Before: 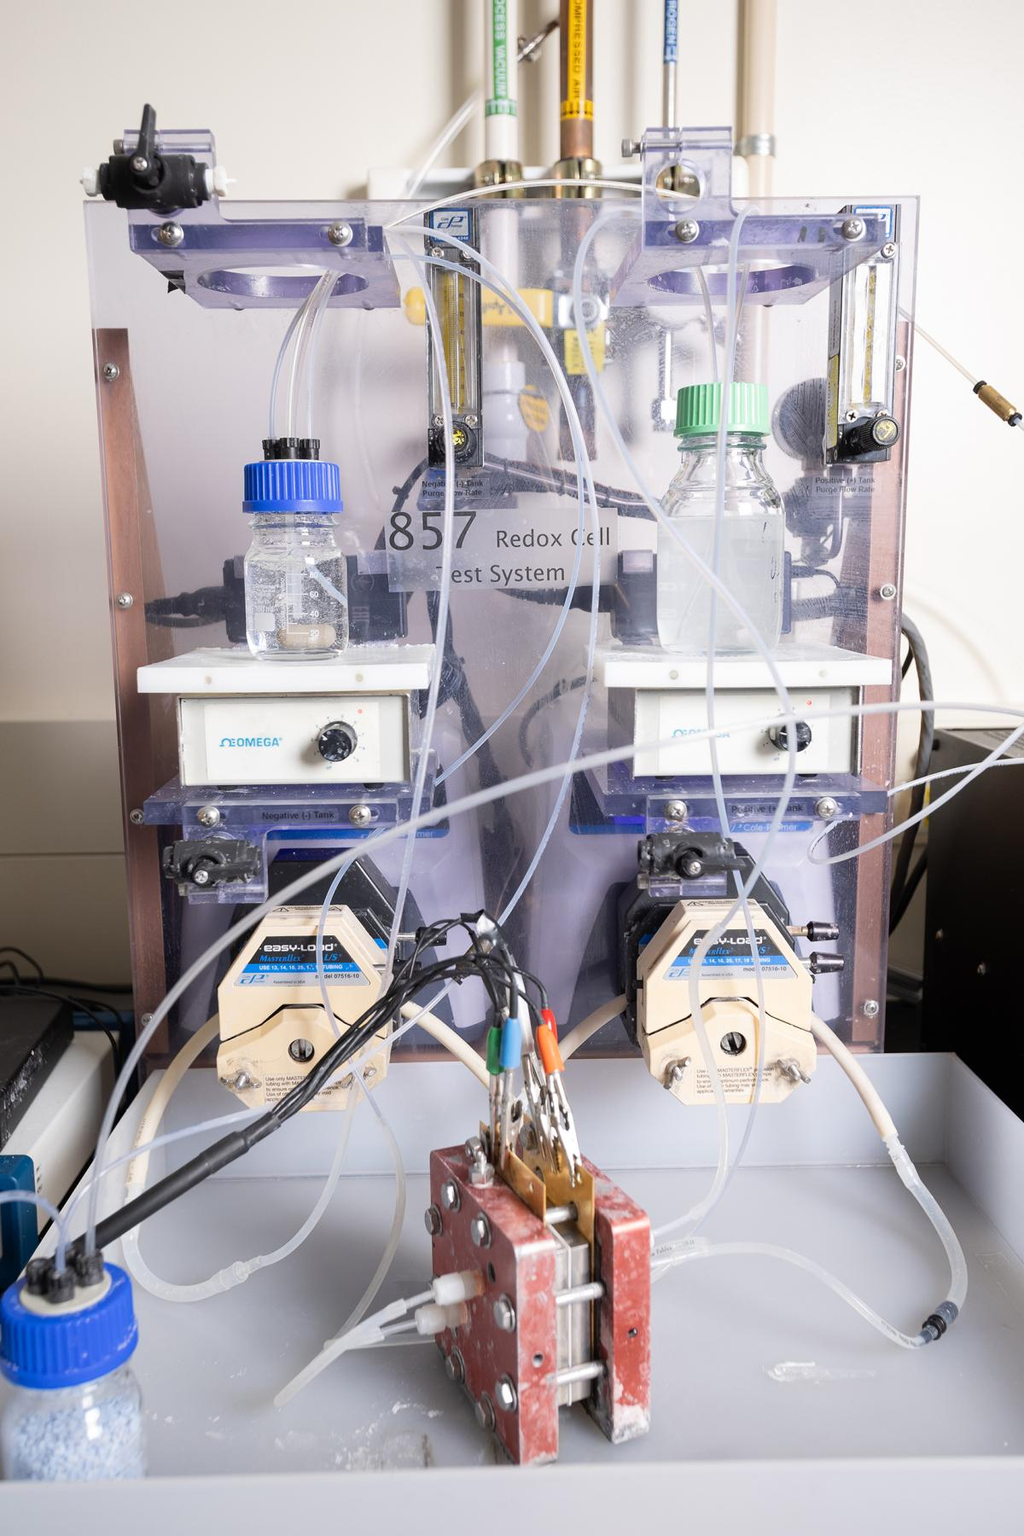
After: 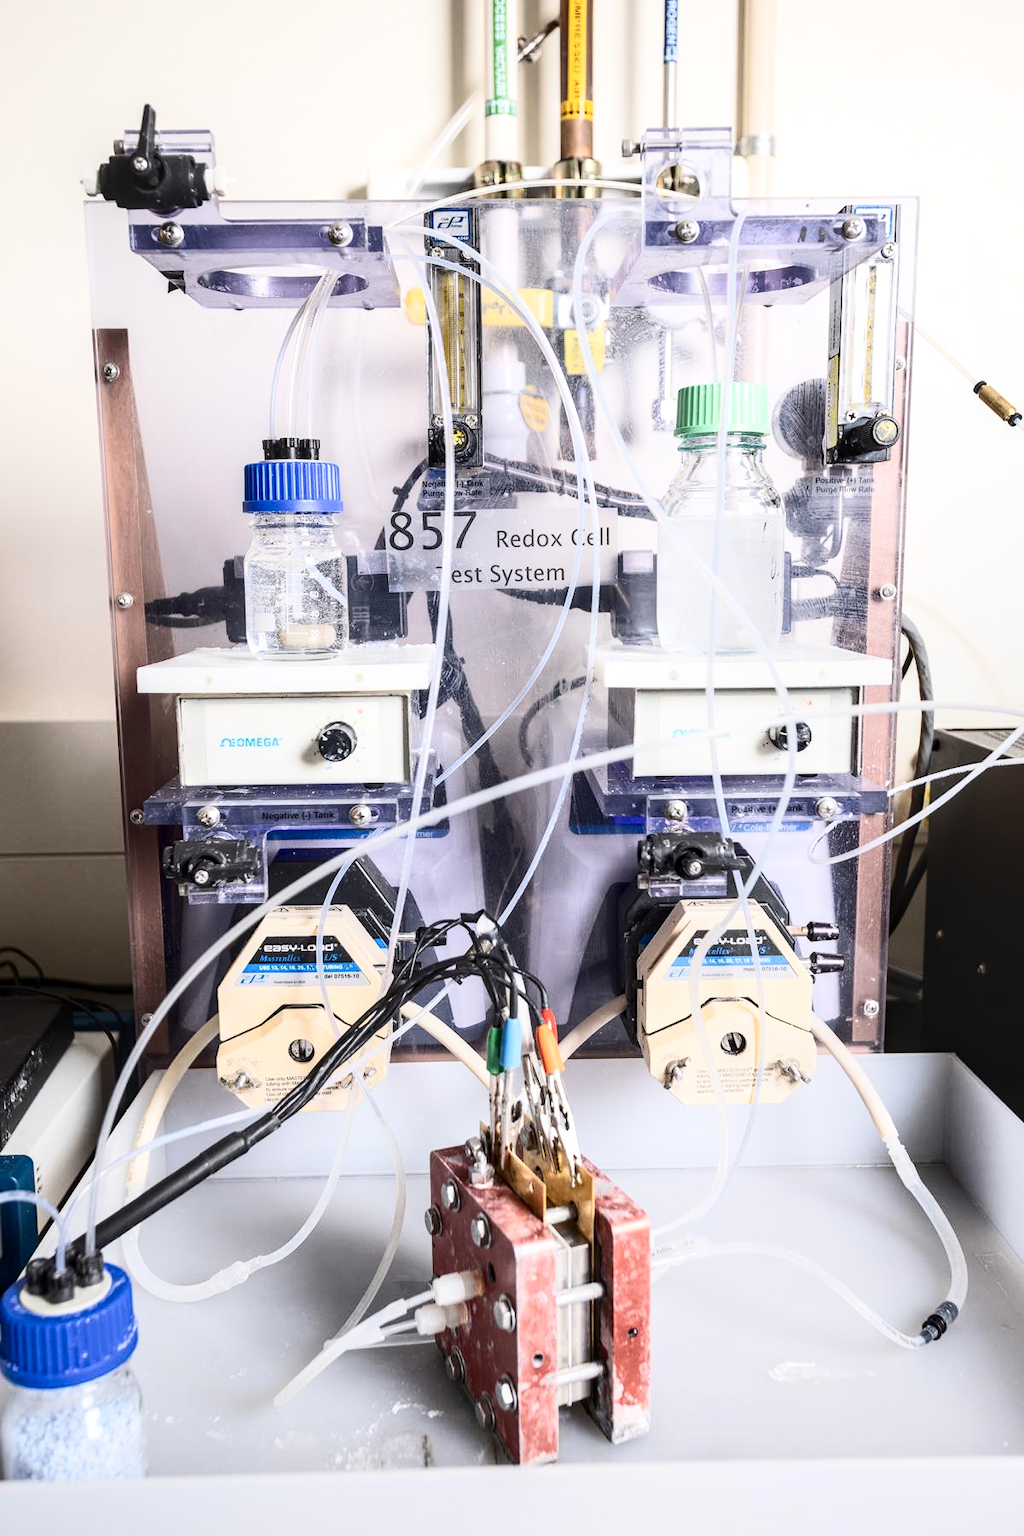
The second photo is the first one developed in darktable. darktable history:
contrast brightness saturation: contrast 0.39, brightness 0.1
color zones: curves: ch0 [(0.25, 0.5) (0.423, 0.5) (0.443, 0.5) (0.521, 0.756) (0.568, 0.5) (0.576, 0.5) (0.75, 0.5)]; ch1 [(0.25, 0.5) (0.423, 0.5) (0.443, 0.5) (0.539, 0.873) (0.624, 0.565) (0.631, 0.5) (0.75, 0.5)]
local contrast: detail 130%
